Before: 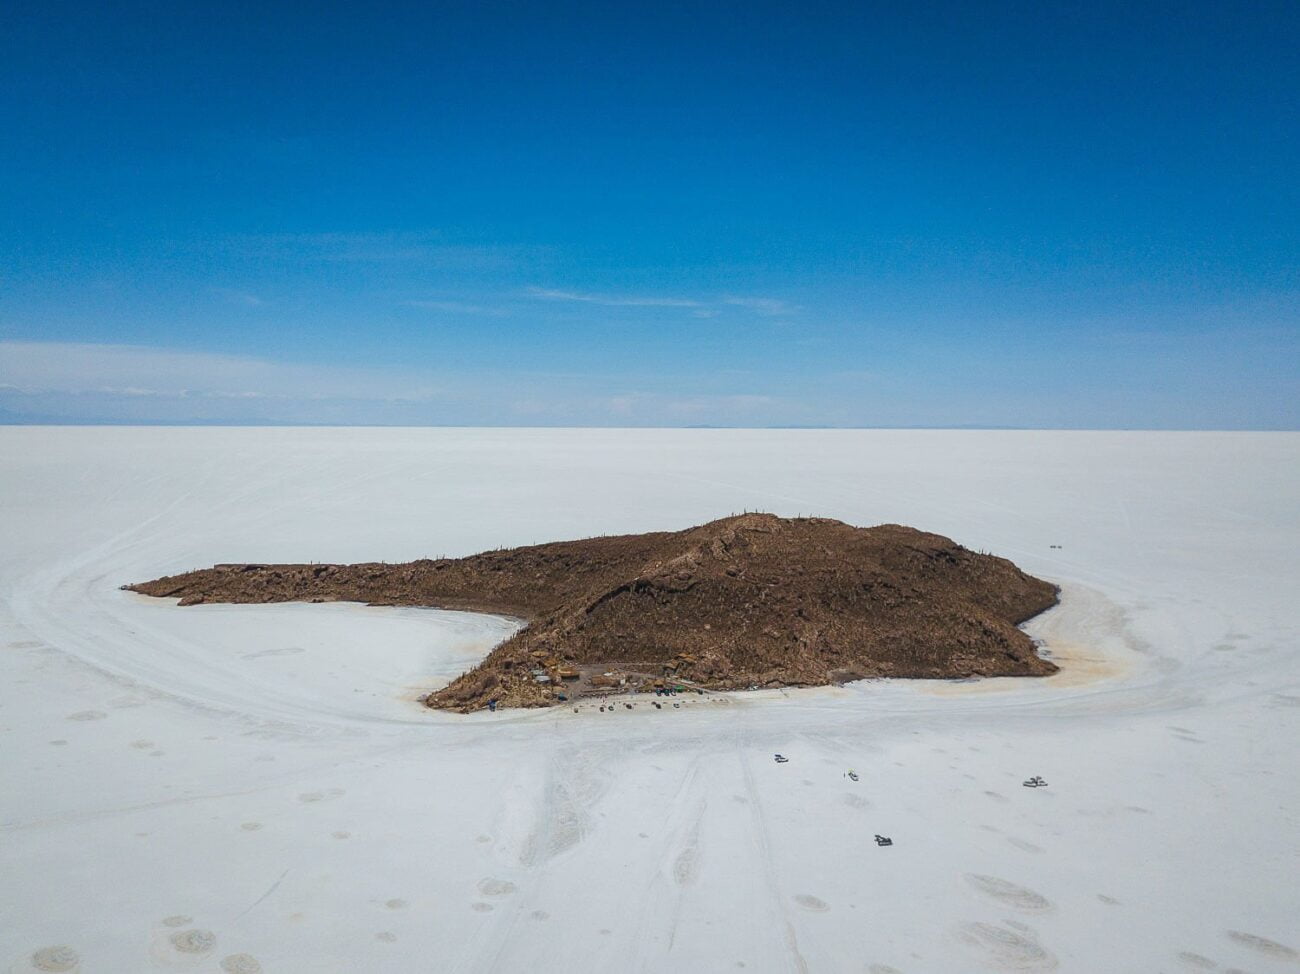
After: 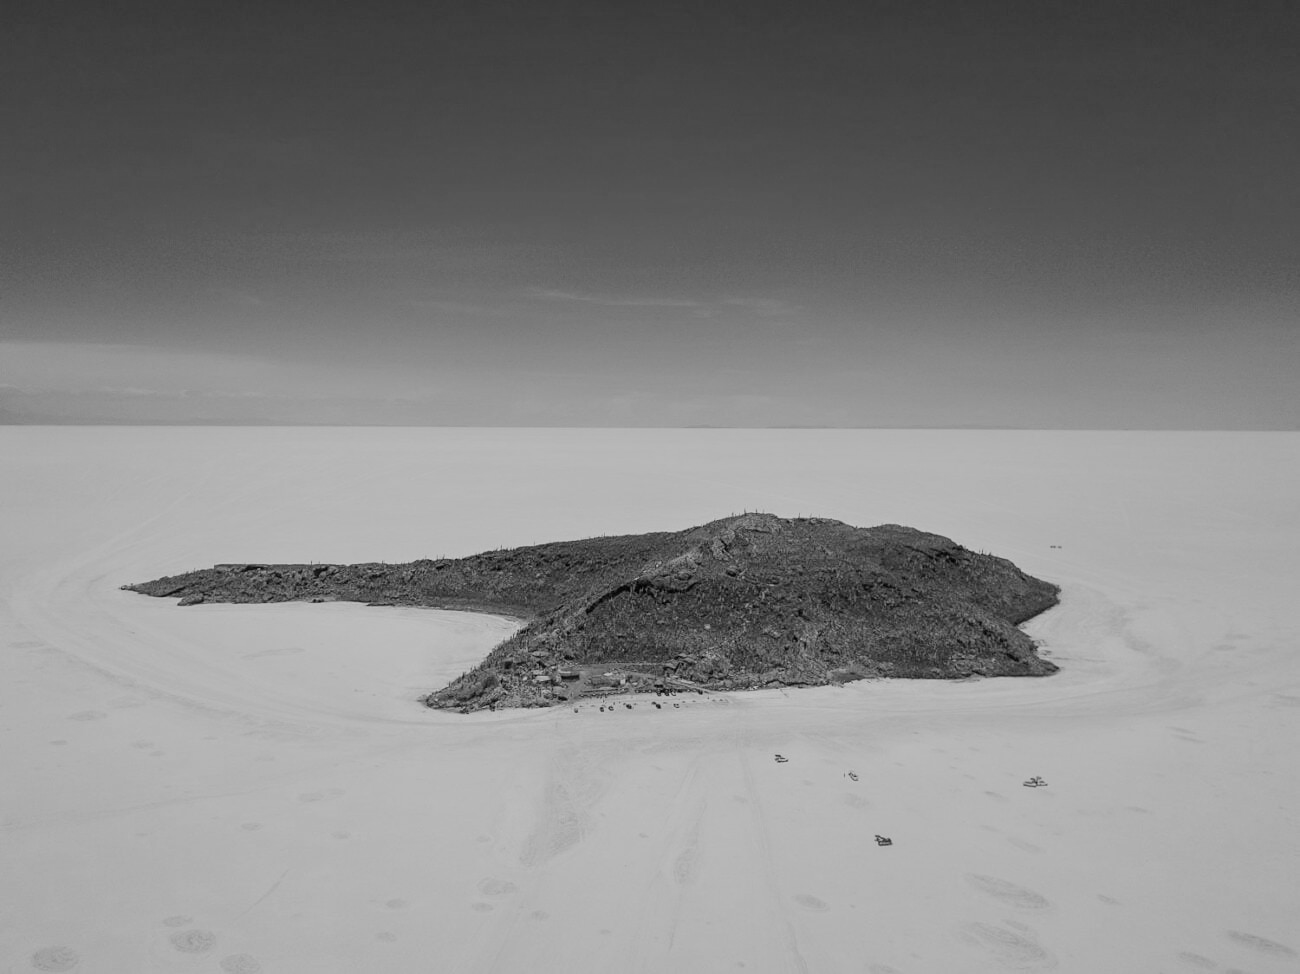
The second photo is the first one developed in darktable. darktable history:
color balance rgb: perceptual saturation grading › global saturation 20%, perceptual saturation grading › highlights -25%, perceptual saturation grading › shadows 25%
exposure: black level correction 0.001, exposure 0.5 EV, compensate exposure bias true, compensate highlight preservation false
monochrome: a 26.22, b 42.67, size 0.8
filmic rgb: black relative exposure -7.65 EV, white relative exposure 4.56 EV, hardness 3.61
